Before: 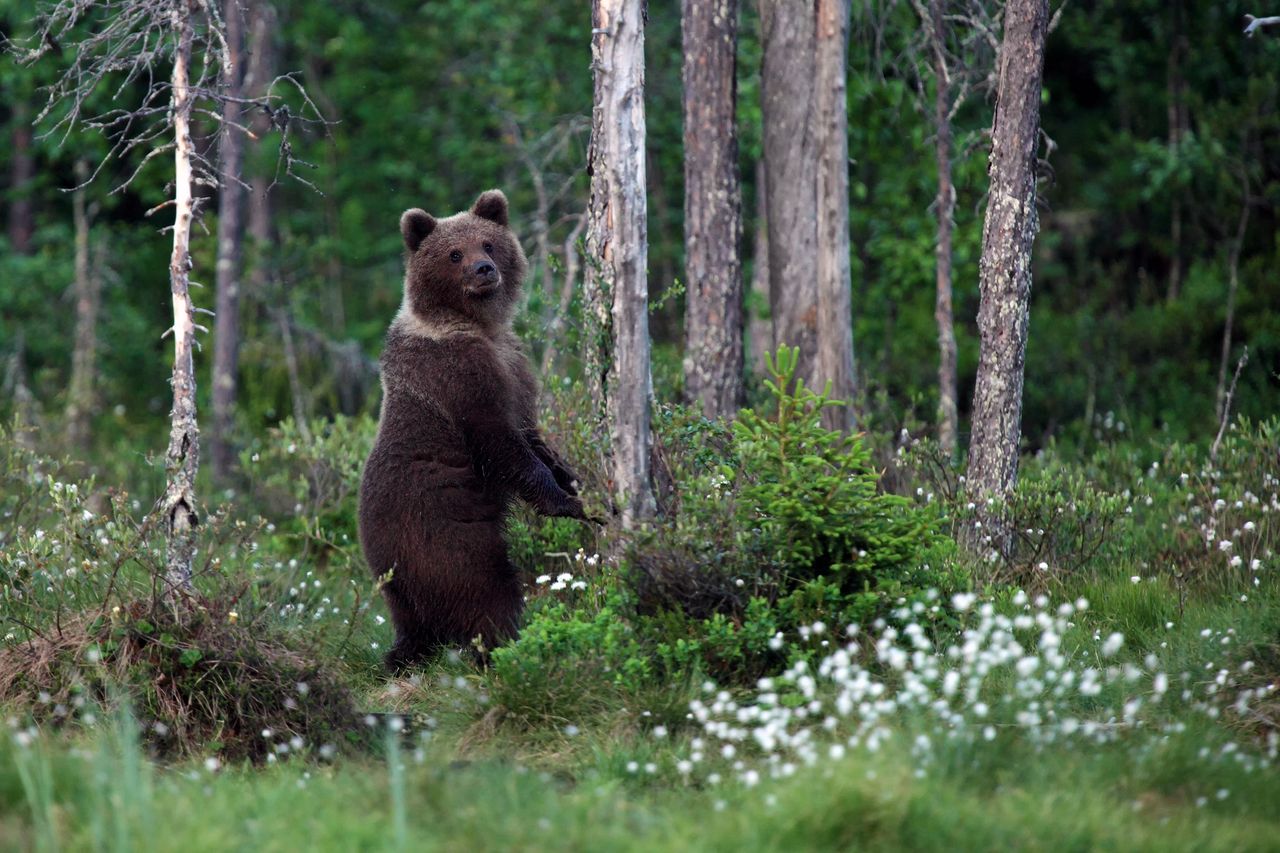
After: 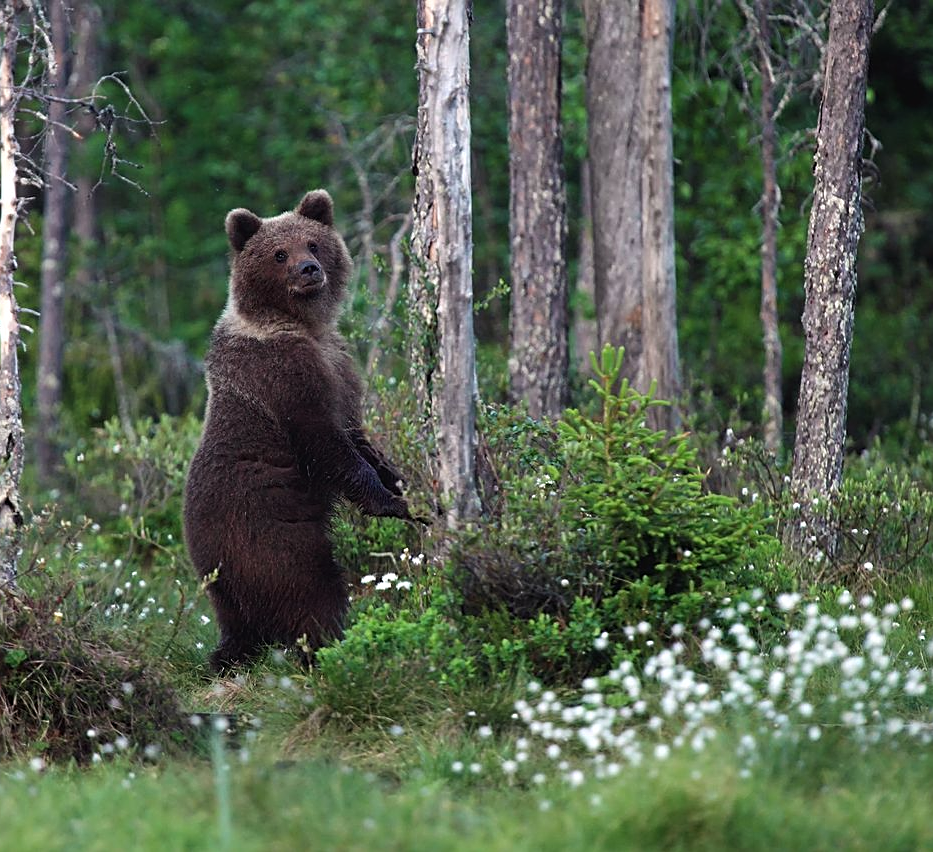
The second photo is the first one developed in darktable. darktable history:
crop: left 13.704%, top 0%, right 13.329%
levels: mode automatic
sharpen: on, module defaults
exposure: black level correction -0.003, exposure 0.036 EV, compensate highlight preservation false
